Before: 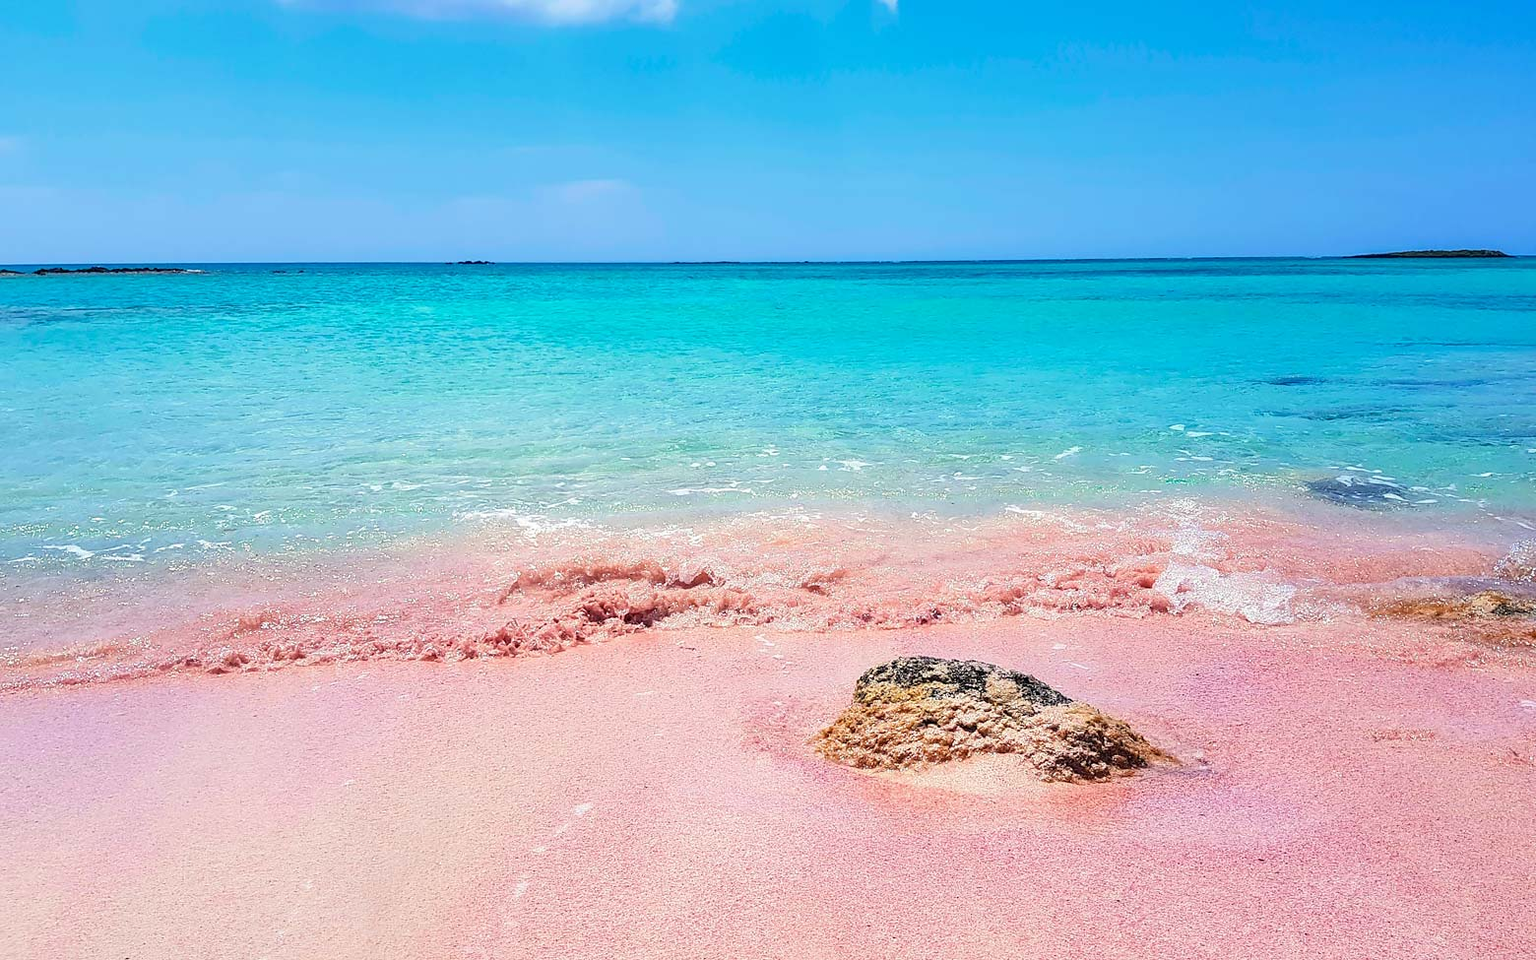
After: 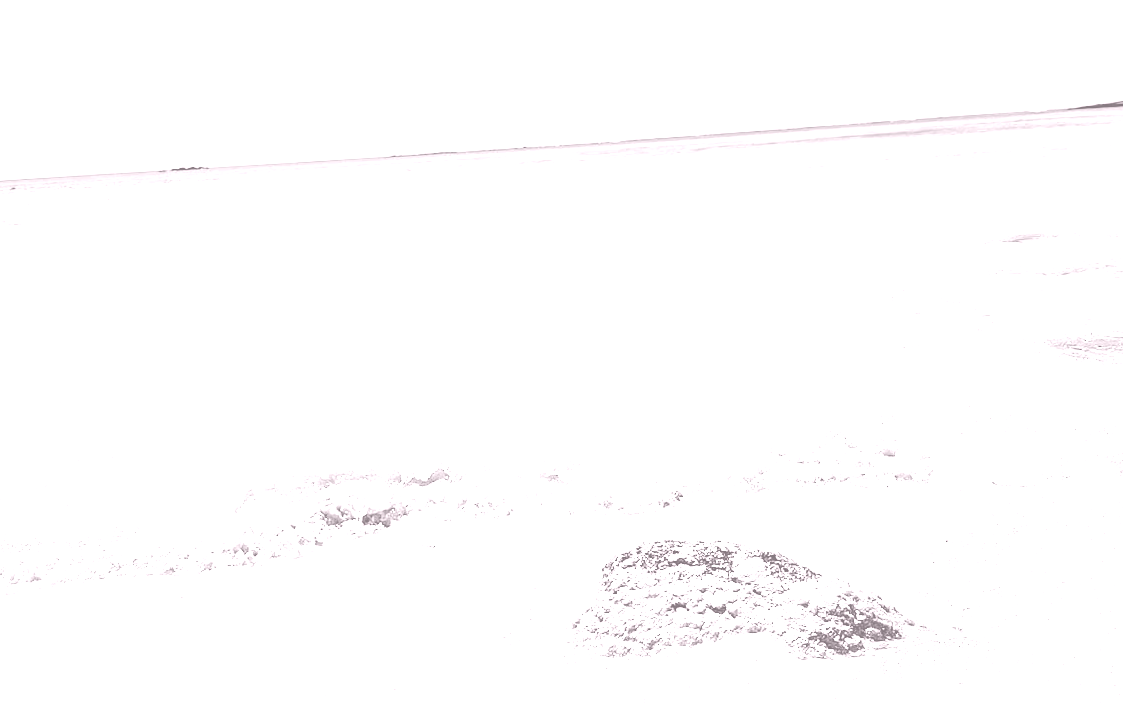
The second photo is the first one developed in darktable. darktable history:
crop: left 16.768%, top 8.653%, right 8.362%, bottom 12.485%
colorize: hue 25.2°, saturation 83%, source mix 82%, lightness 79%, version 1
rotate and perspective: rotation -3.52°, crop left 0.036, crop right 0.964, crop top 0.081, crop bottom 0.919
tone curve: curves: ch0 [(0, 0.012) (0.144, 0.137) (0.326, 0.386) (0.489, 0.573) (0.656, 0.763) (0.849, 0.902) (1, 0.974)]; ch1 [(0, 0) (0.366, 0.367) (0.475, 0.453) (0.494, 0.493) (0.504, 0.497) (0.544, 0.579) (0.562, 0.619) (0.622, 0.694) (1, 1)]; ch2 [(0, 0) (0.333, 0.346) (0.375, 0.375) (0.424, 0.43) (0.476, 0.492) (0.502, 0.503) (0.533, 0.541) (0.572, 0.615) (0.605, 0.656) (0.641, 0.709) (1, 1)], color space Lab, independent channels, preserve colors none
